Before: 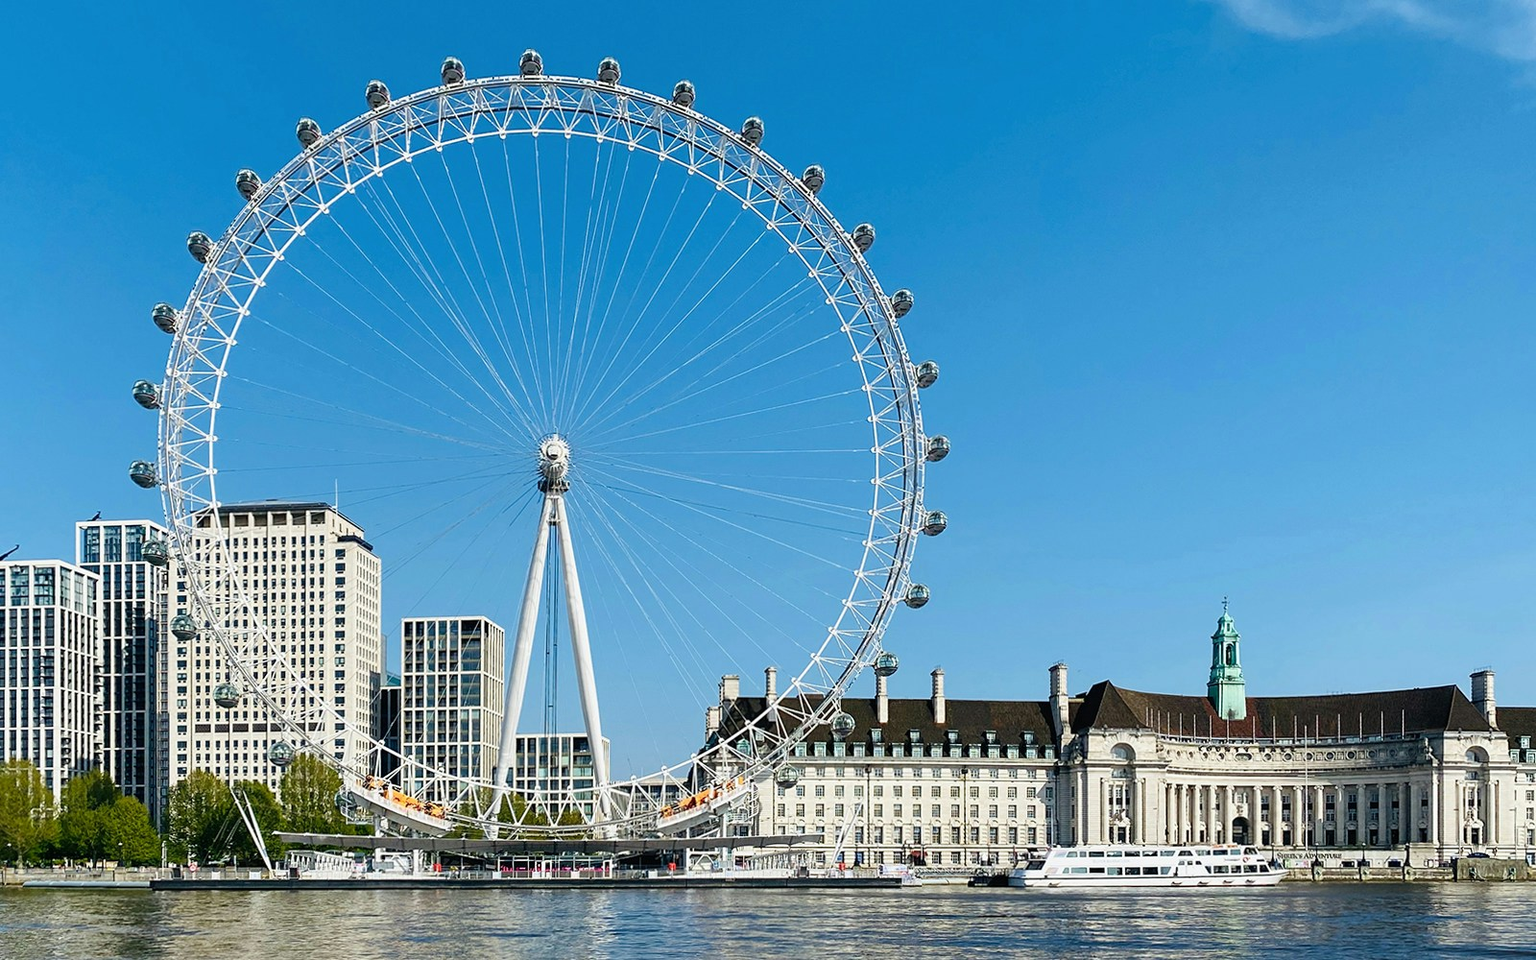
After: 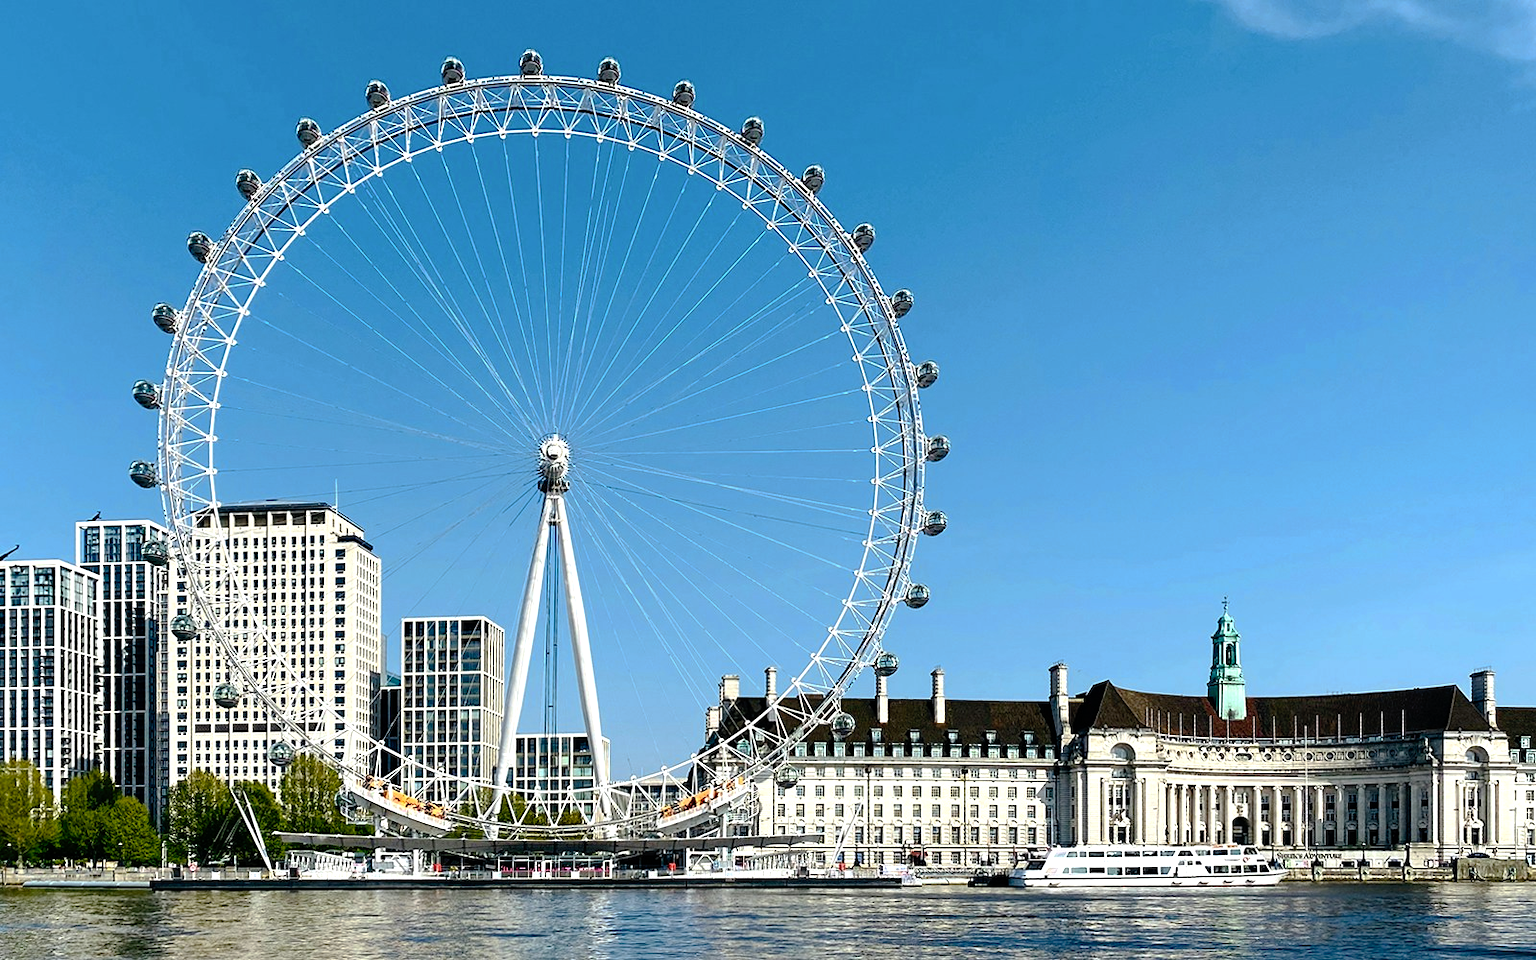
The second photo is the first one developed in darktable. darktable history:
tone curve: curves: ch0 [(0, 0) (0.003, 0.001) (0.011, 0.002) (0.025, 0.007) (0.044, 0.015) (0.069, 0.022) (0.1, 0.03) (0.136, 0.056) (0.177, 0.115) (0.224, 0.177) (0.277, 0.244) (0.335, 0.322) (0.399, 0.398) (0.468, 0.471) (0.543, 0.545) (0.623, 0.614) (0.709, 0.685) (0.801, 0.765) (0.898, 0.867) (1, 1)], preserve colors none
color balance rgb: perceptual saturation grading › global saturation 0.831%, perceptual brilliance grading › global brilliance 21.169%, perceptual brilliance grading › shadows -35.841%, saturation formula JzAzBz (2021)
